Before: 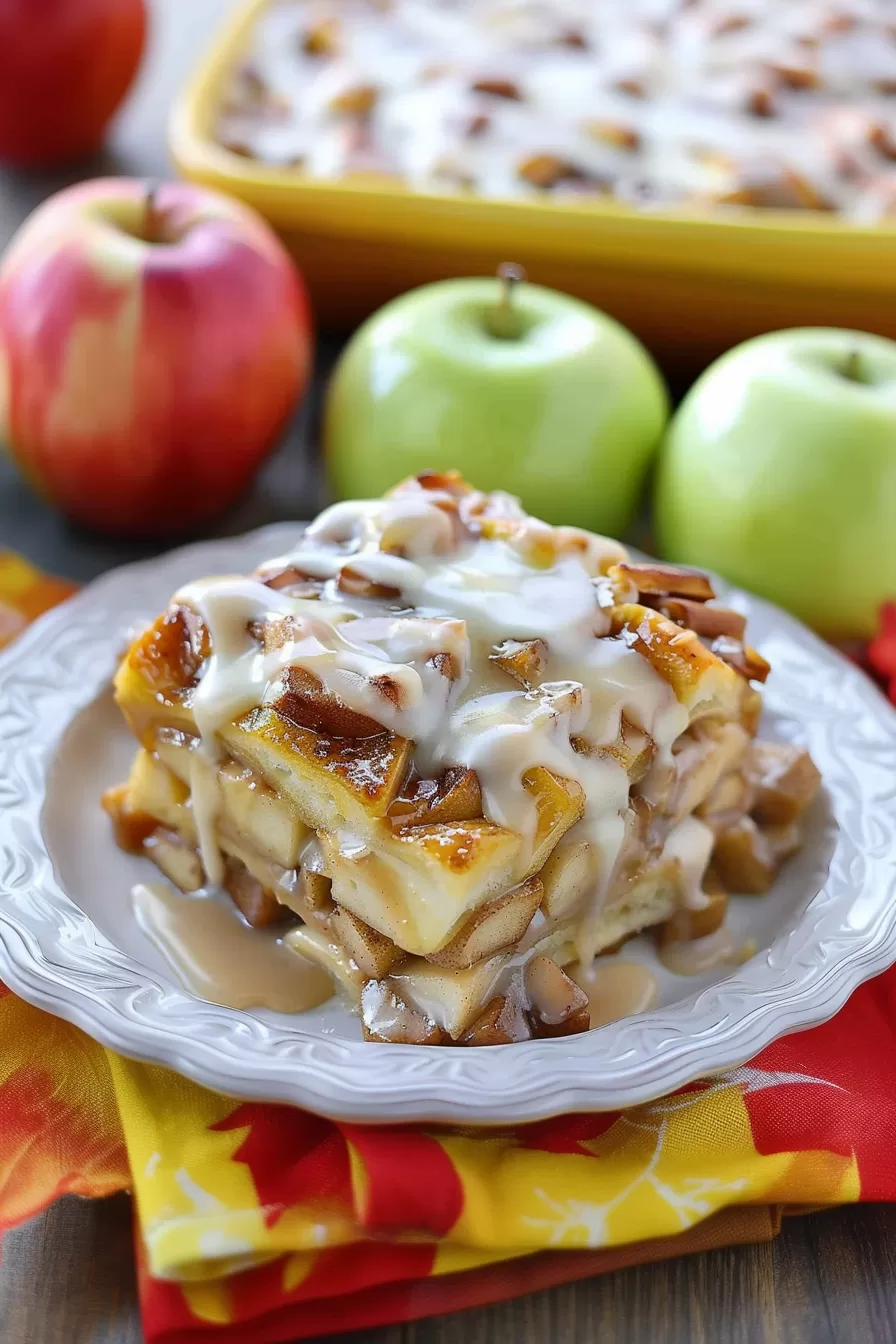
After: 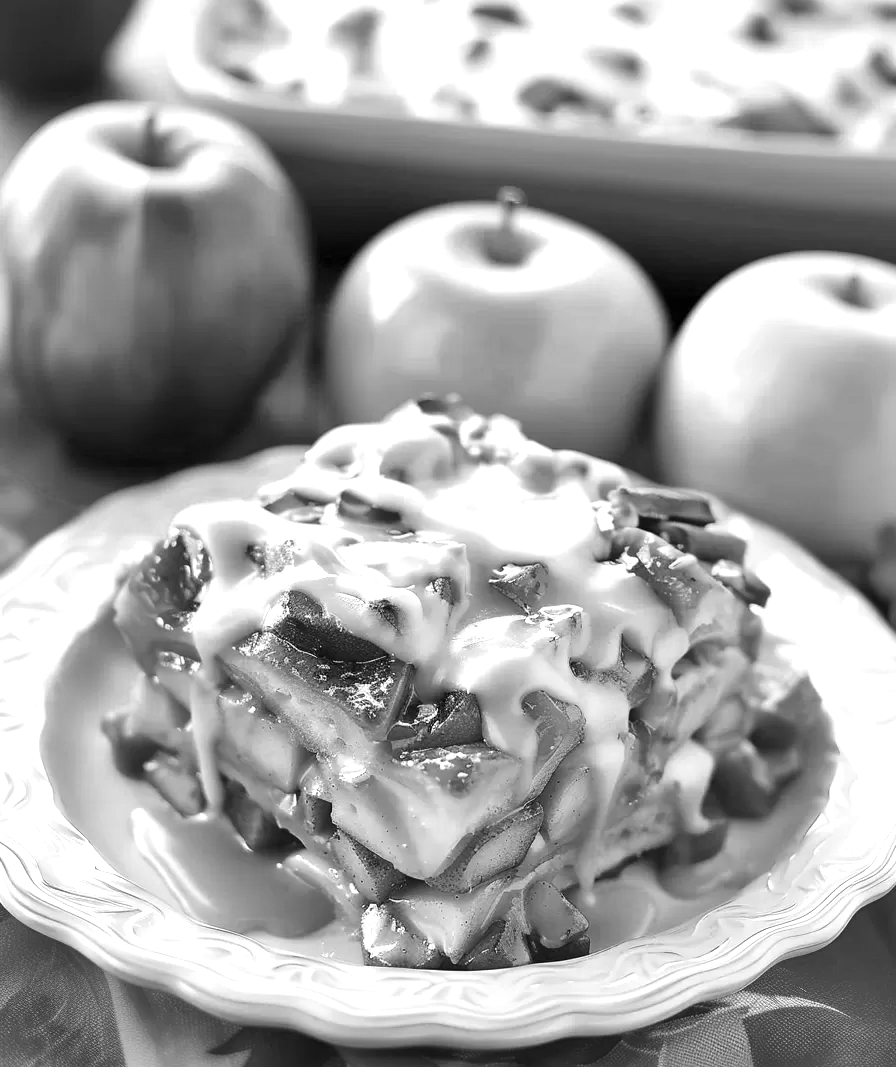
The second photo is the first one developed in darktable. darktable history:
local contrast: mode bilateral grid, contrast 21, coarseness 50, detail 119%, midtone range 0.2
crop and rotate: top 5.667%, bottom 14.881%
color calibration: output gray [0.21, 0.42, 0.37, 0], gray › normalize channels true, illuminant custom, x 0.459, y 0.429, temperature 2633.96 K, gamut compression 0.02
levels: levels [0, 0.499, 1]
